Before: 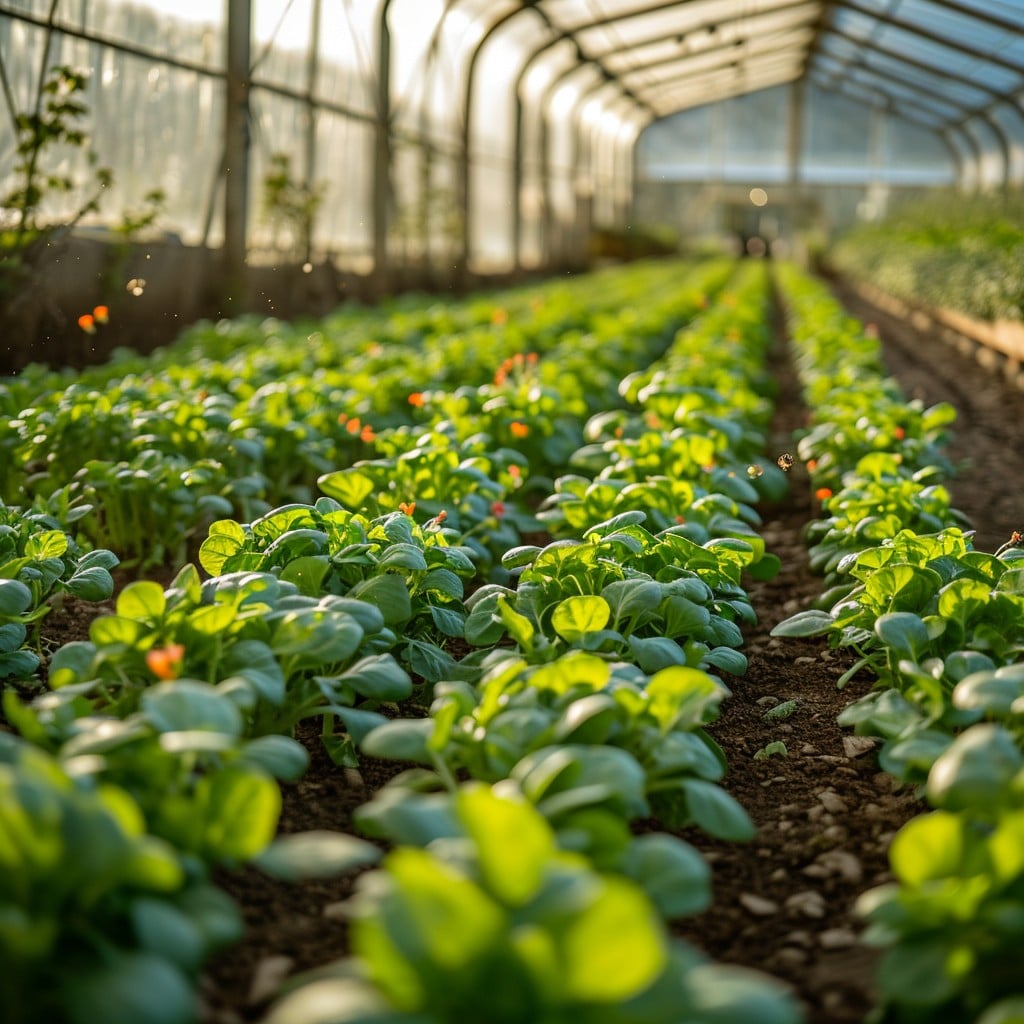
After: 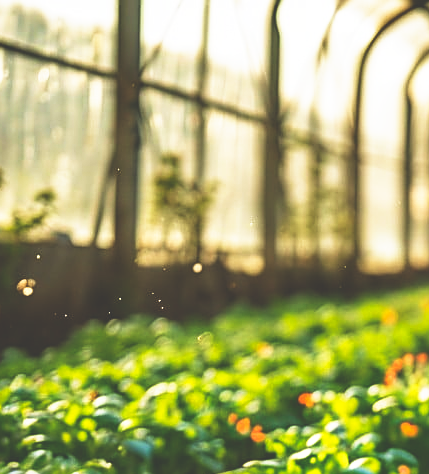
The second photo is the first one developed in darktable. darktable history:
sharpen: on, module defaults
crop and rotate: left 10.817%, top 0.062%, right 47.194%, bottom 53.626%
velvia: strength 15%
base curve: curves: ch0 [(0, 0.036) (0.007, 0.037) (0.604, 0.887) (1, 1)], preserve colors none
